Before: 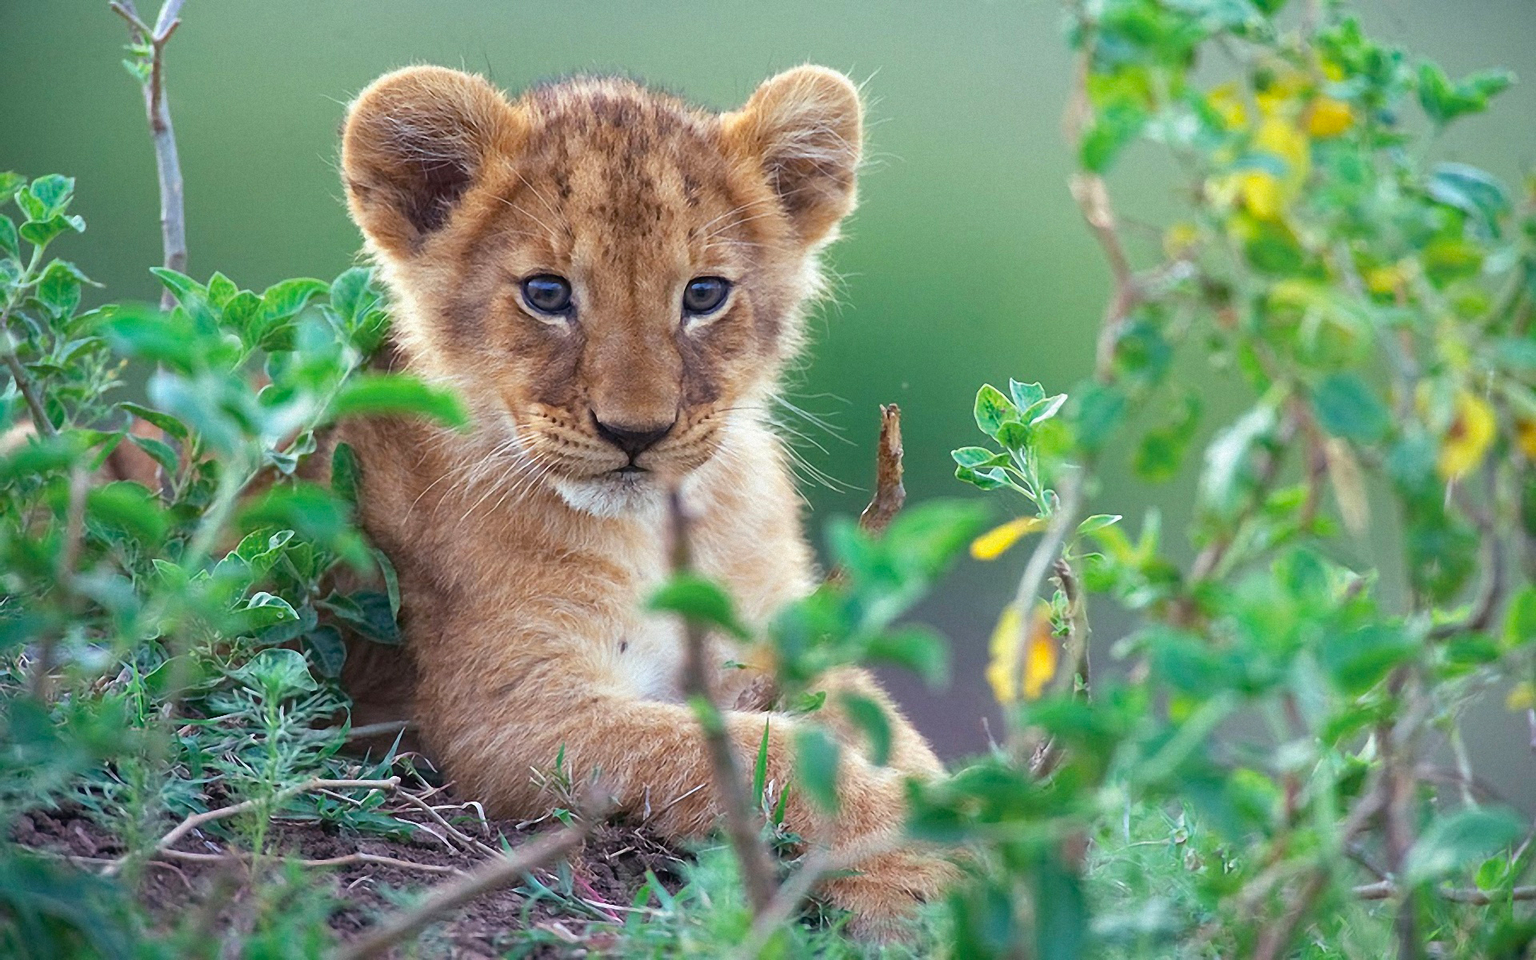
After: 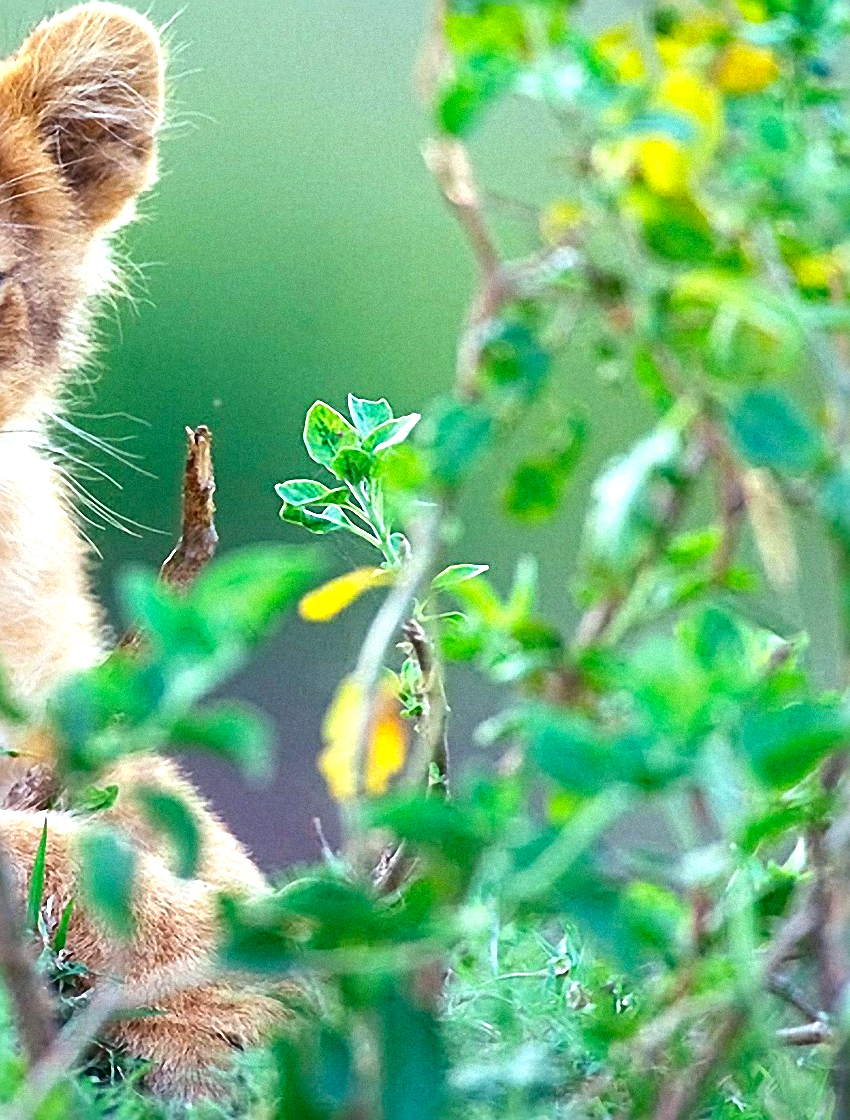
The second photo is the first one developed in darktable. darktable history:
white balance: red 0.982, blue 1.018
contrast brightness saturation: contrast 0.12, brightness -0.12, saturation 0.2
crop: left 47.628%, top 6.643%, right 7.874%
exposure: black level correction -0.002, exposure 0.54 EV, compensate highlight preservation false
sharpen: radius 4
